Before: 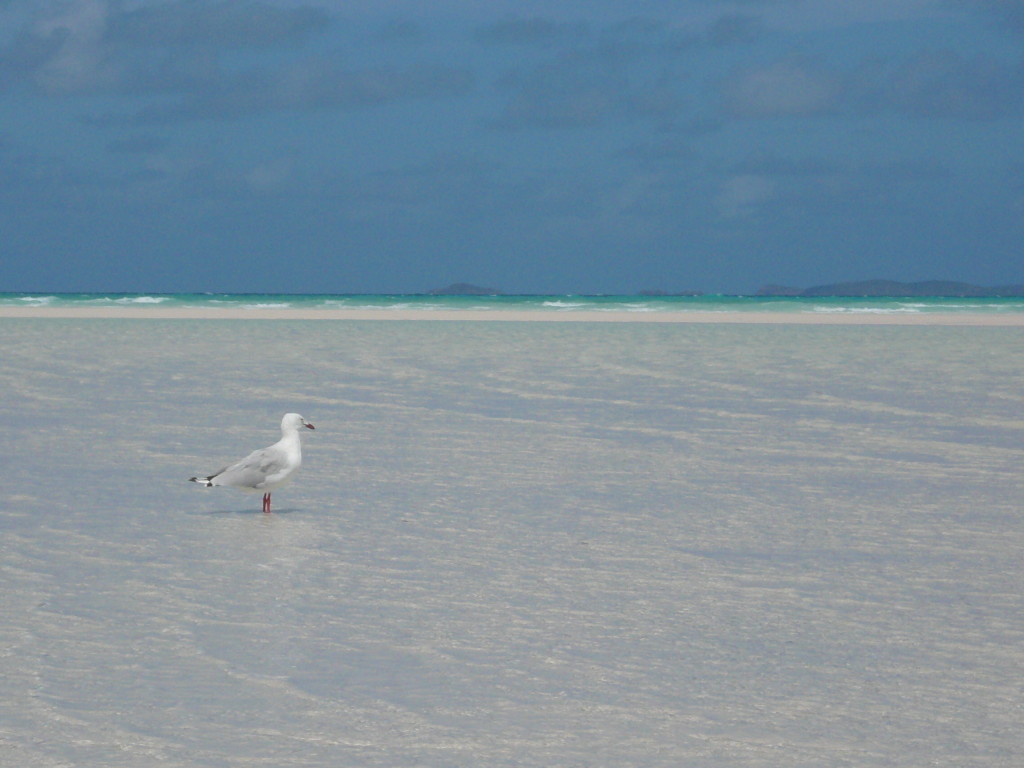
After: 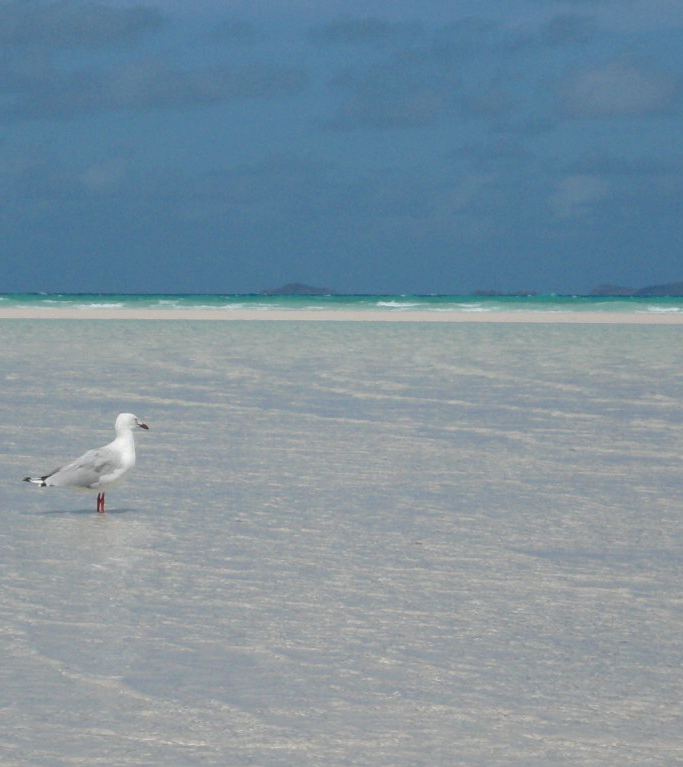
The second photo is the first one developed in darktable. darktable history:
crop and rotate: left 16.235%, right 17.061%
local contrast: on, module defaults
